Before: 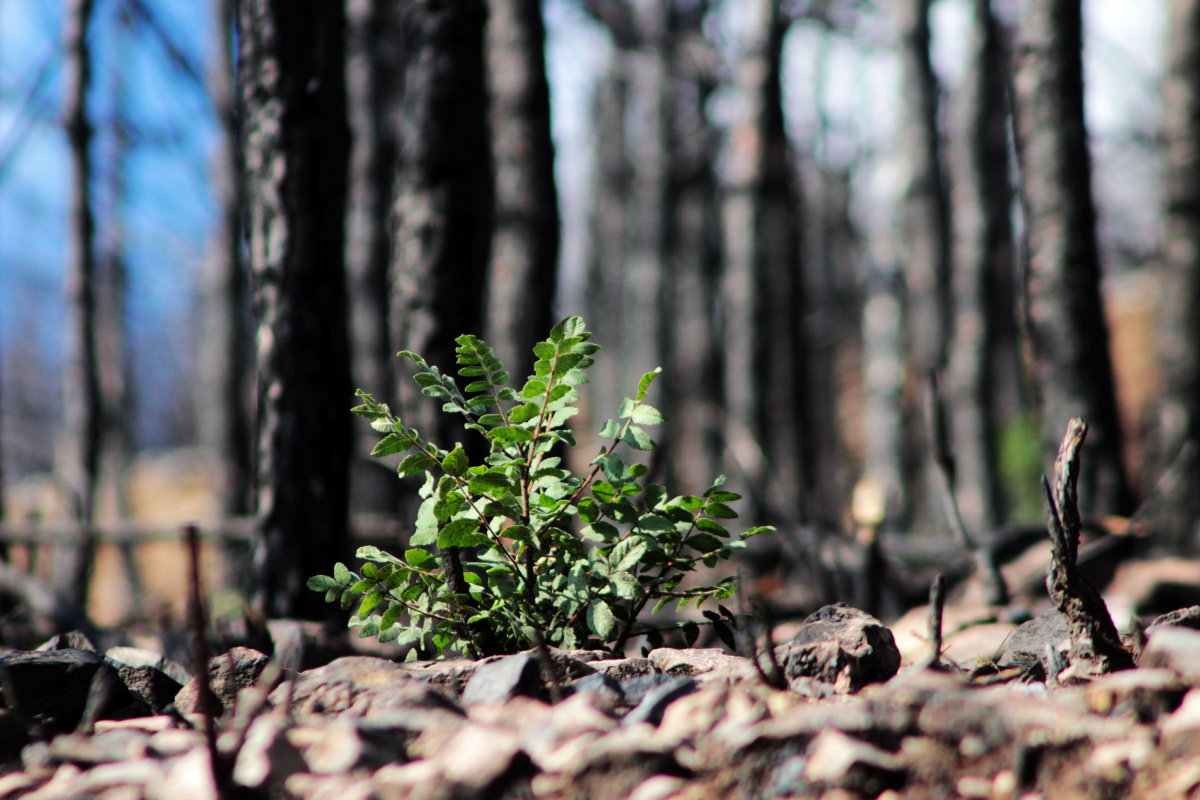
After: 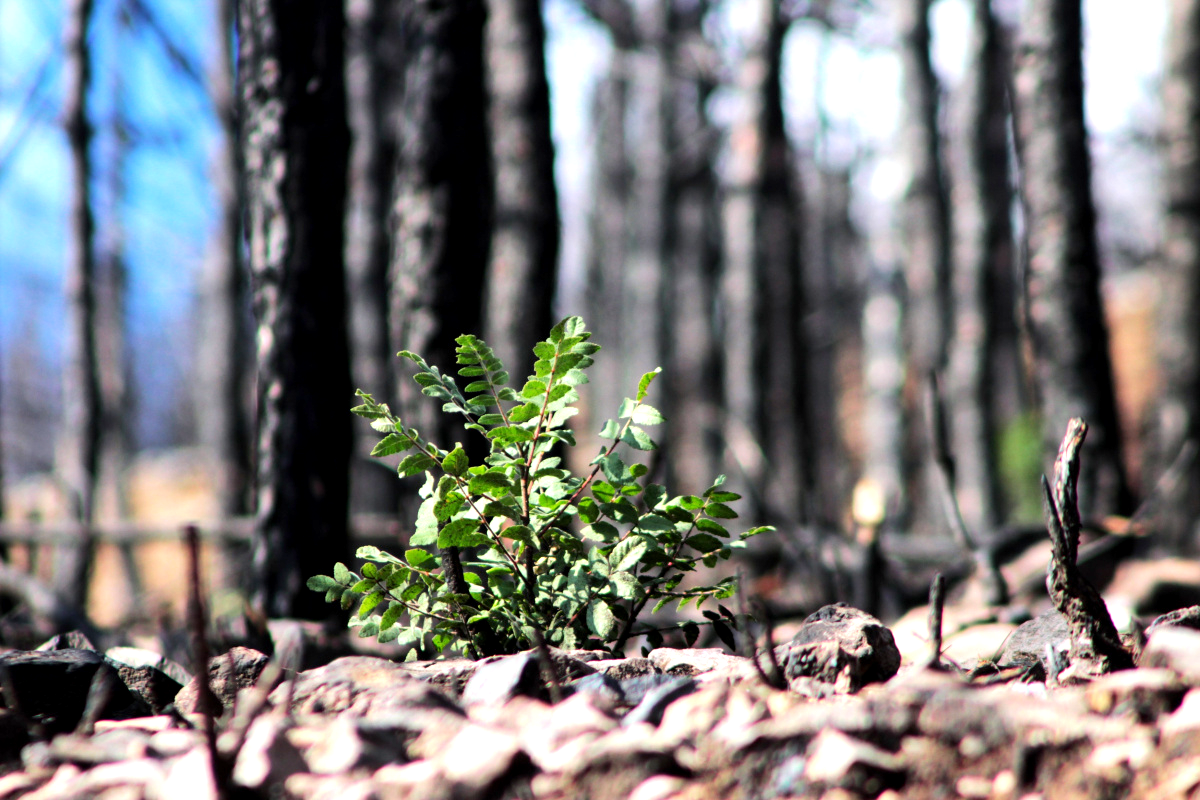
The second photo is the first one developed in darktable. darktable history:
exposure: black level correction 0.001, exposure 0.675 EV, compensate highlight preservation false
white balance: red 1.009, blue 1.027
